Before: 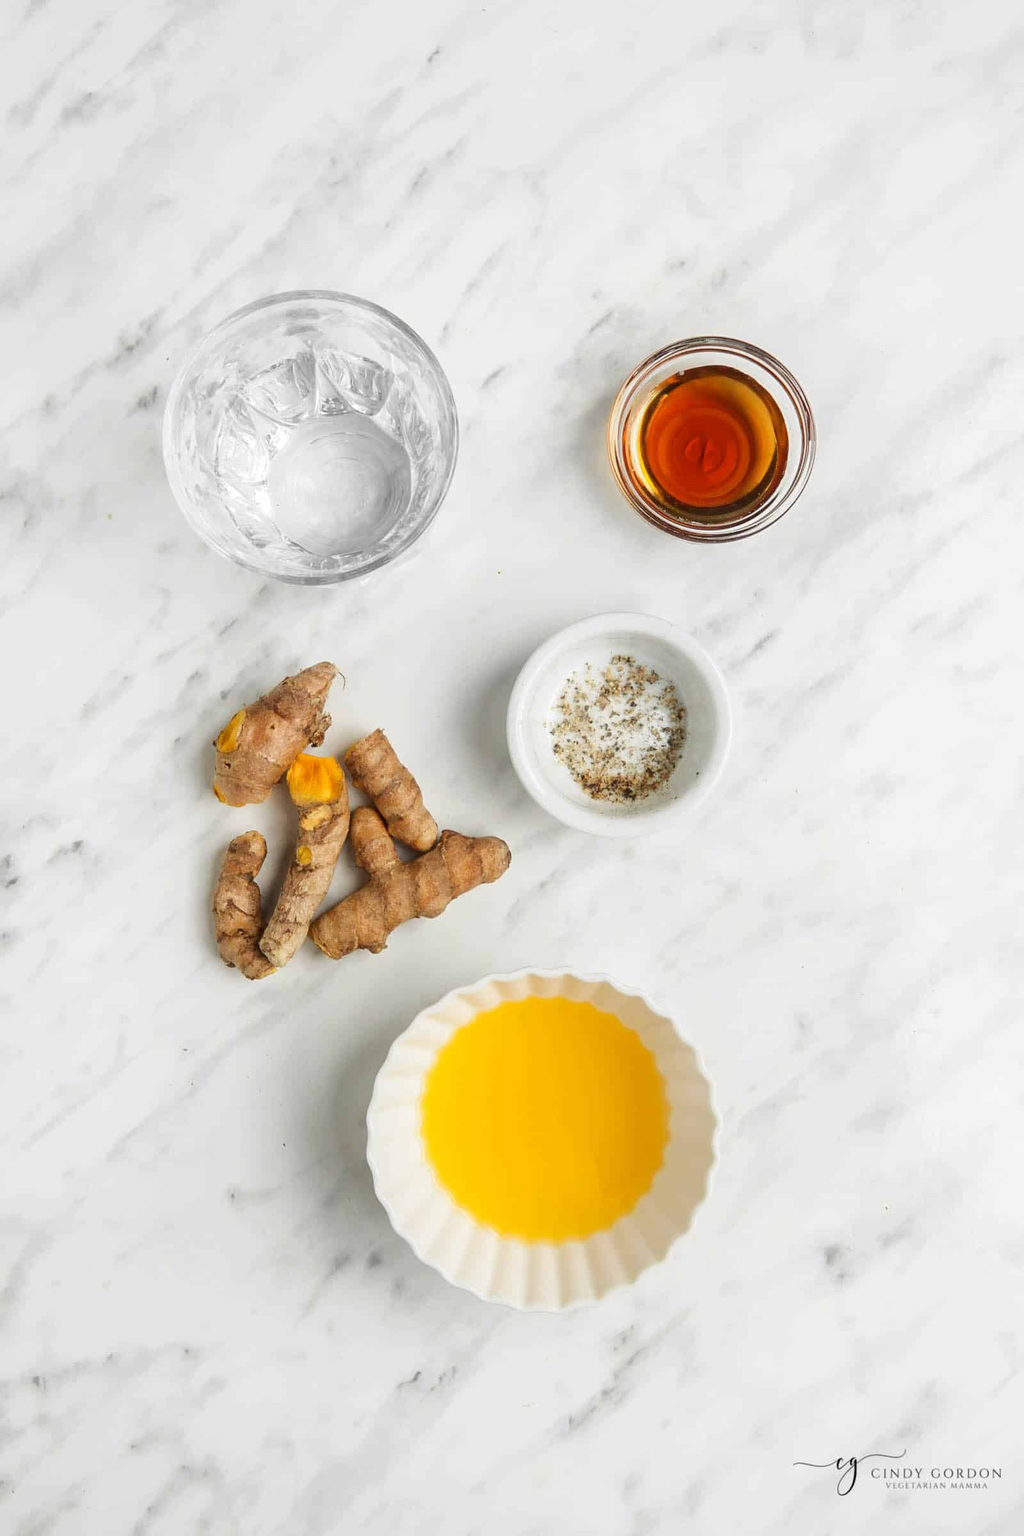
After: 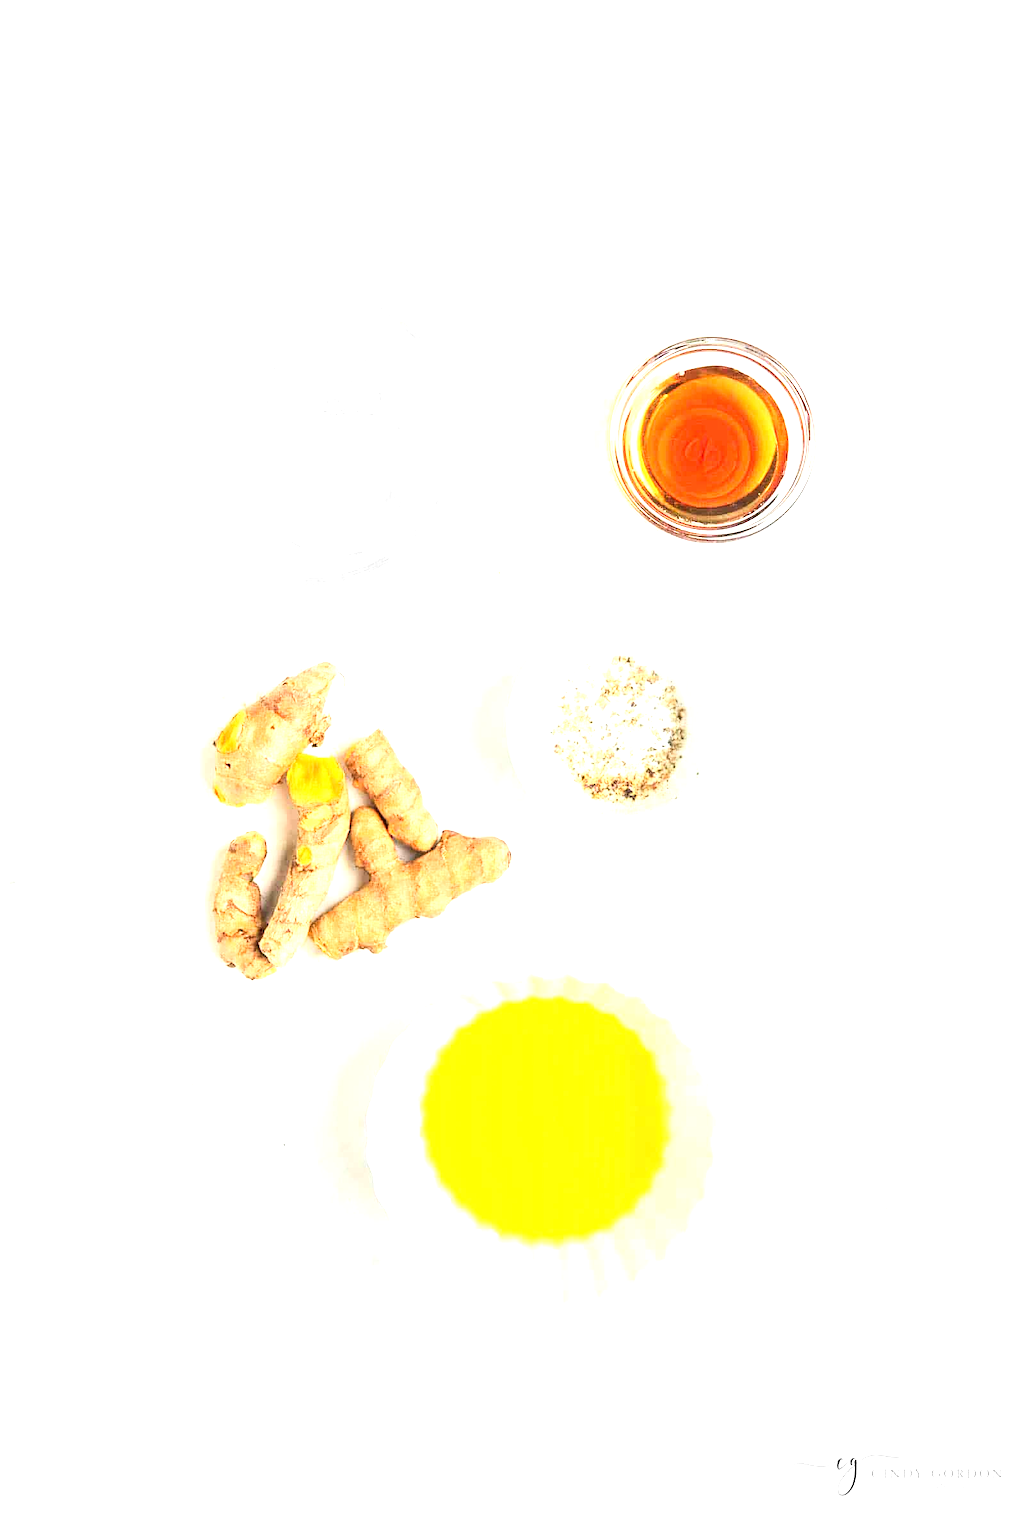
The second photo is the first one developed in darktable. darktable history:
exposure: black level correction 0, exposure 1.988 EV, compensate highlight preservation false
sharpen: amount 0.201
base curve: curves: ch0 [(0, 0) (0.032, 0.025) (0.121, 0.166) (0.206, 0.329) (0.605, 0.79) (1, 1)]
